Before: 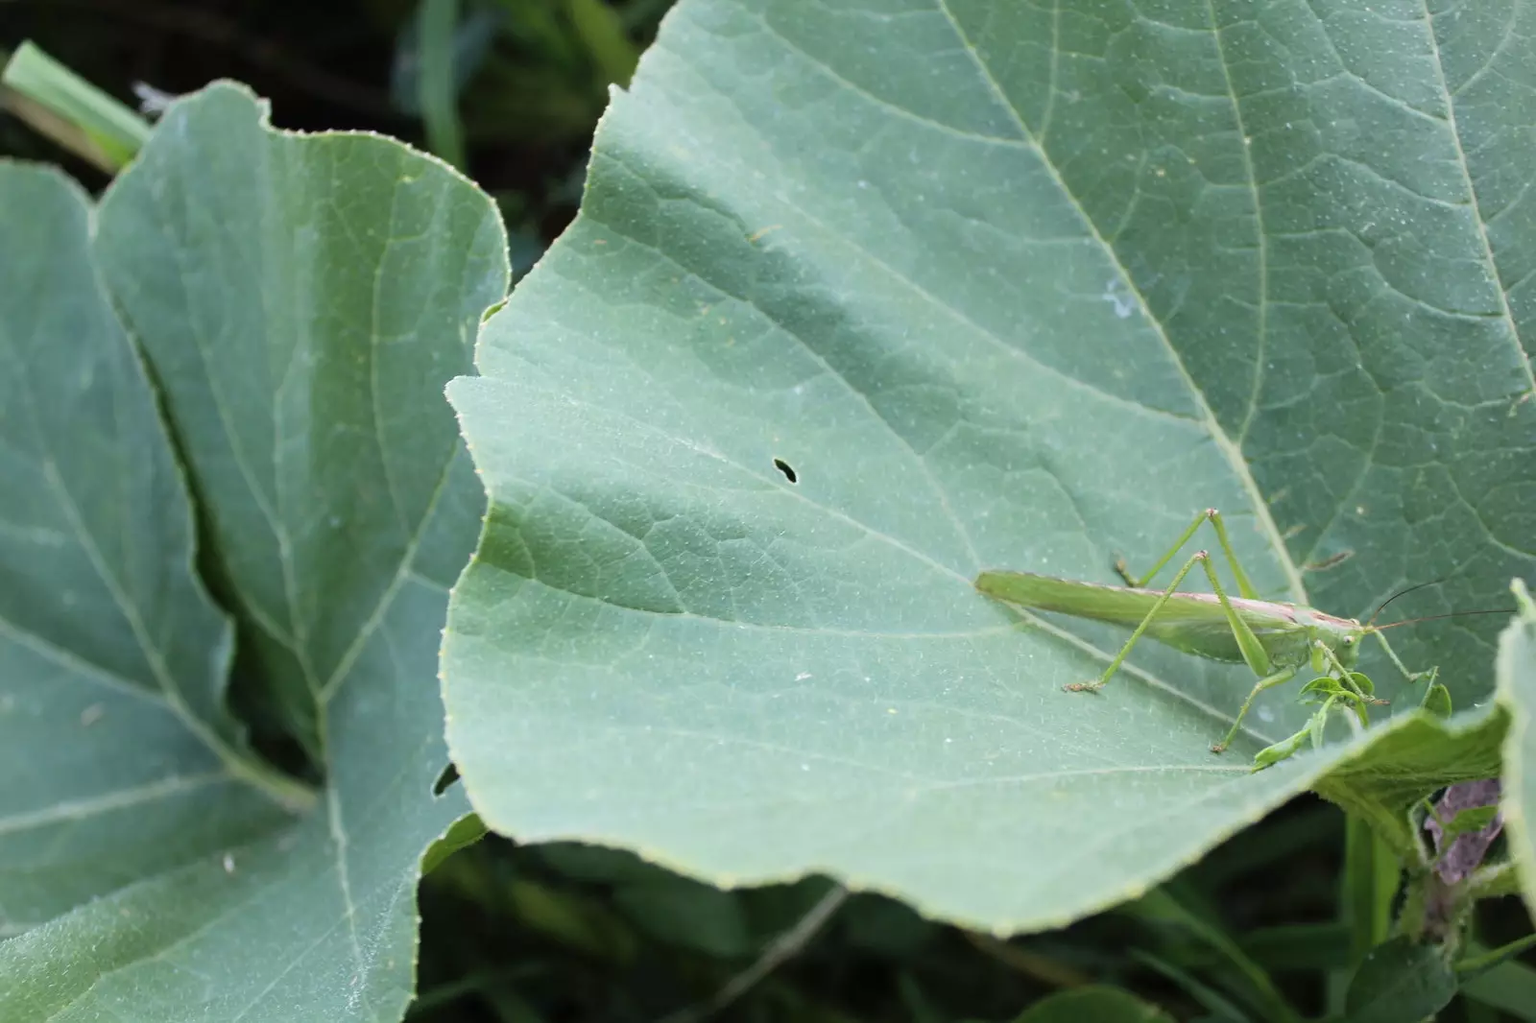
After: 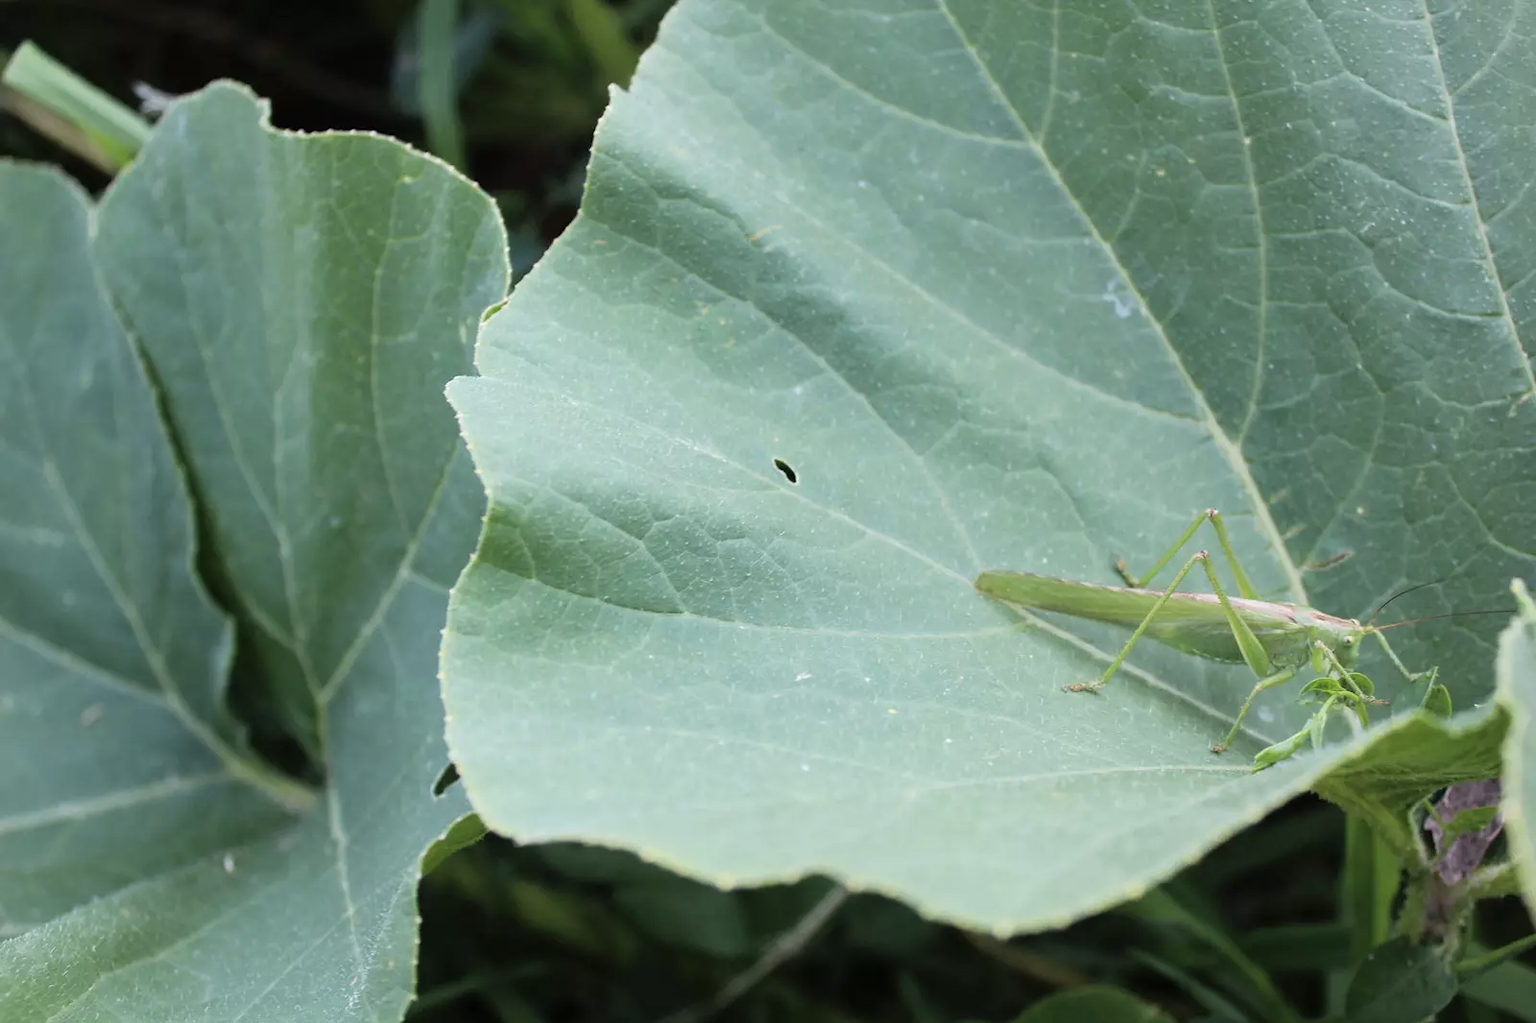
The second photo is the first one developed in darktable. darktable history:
contrast brightness saturation: saturation -0.105
